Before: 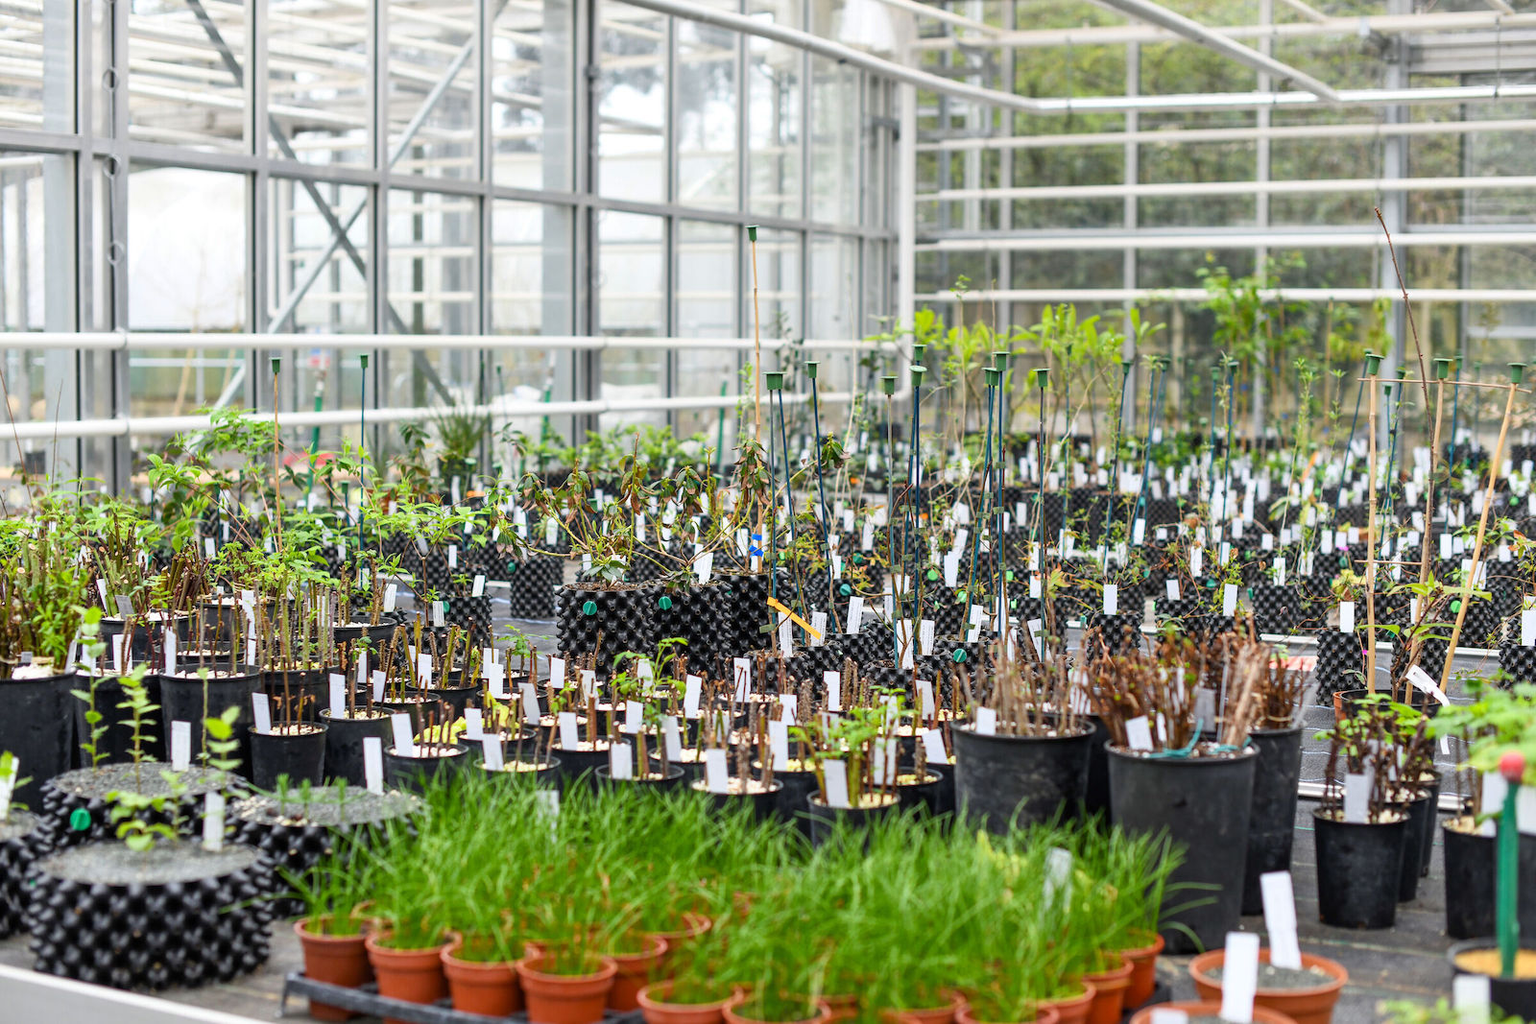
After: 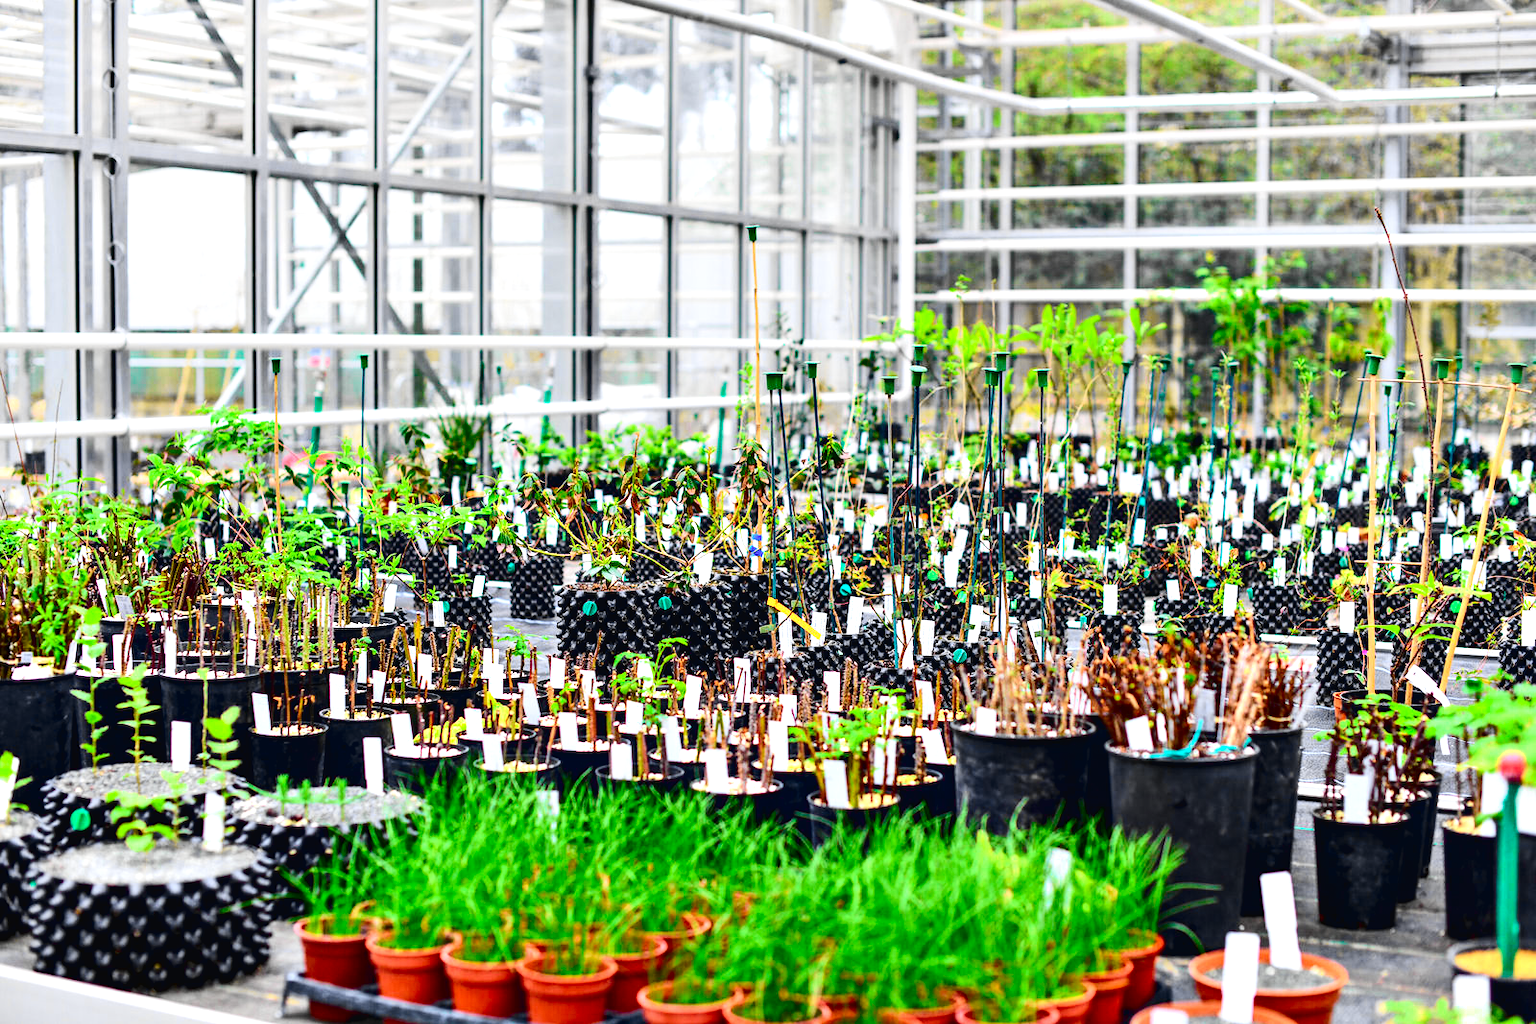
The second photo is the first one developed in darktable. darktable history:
tone curve: curves: ch0 [(0, 0.023) (0.103, 0.087) (0.295, 0.297) (0.445, 0.531) (0.553, 0.665) (0.735, 0.843) (0.994, 1)]; ch1 [(0, 0) (0.427, 0.346) (0.456, 0.426) (0.484, 0.494) (0.509, 0.505) (0.535, 0.56) (0.581, 0.632) (0.646, 0.715) (1, 1)]; ch2 [(0, 0) (0.369, 0.388) (0.449, 0.431) (0.501, 0.495) (0.533, 0.518) (0.572, 0.612) (0.677, 0.752) (1, 1)], color space Lab, independent channels, preserve colors none
contrast equalizer: y [[0.6 ×6], [0.55 ×6], [0 ×6], [0 ×6], [0 ×6]]
